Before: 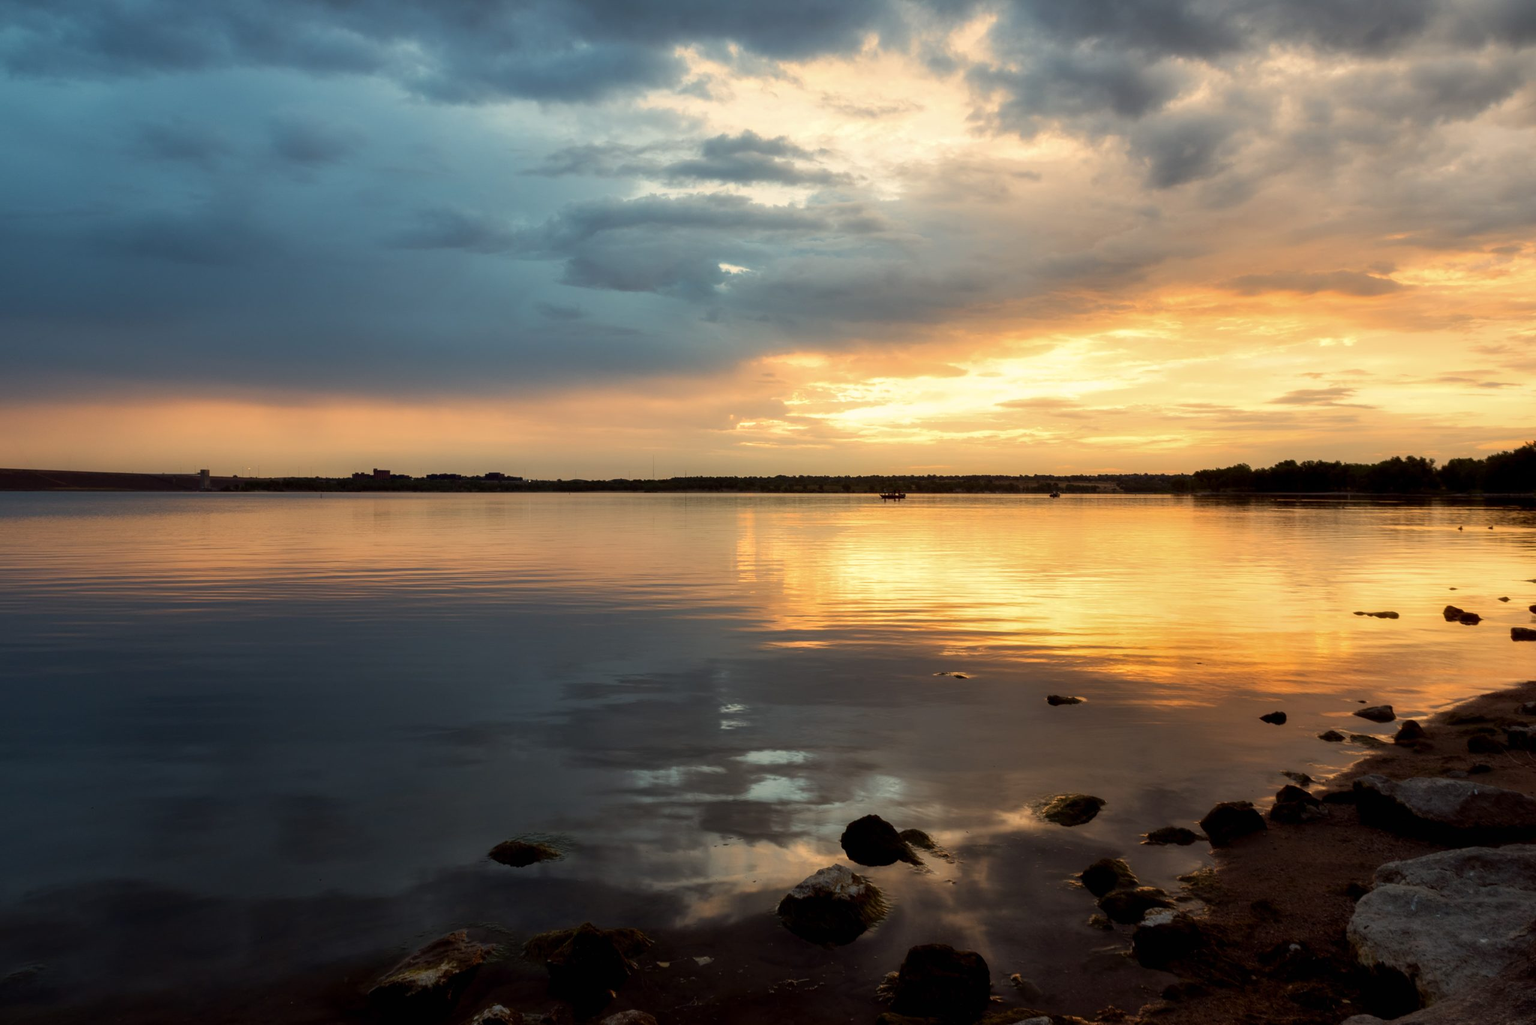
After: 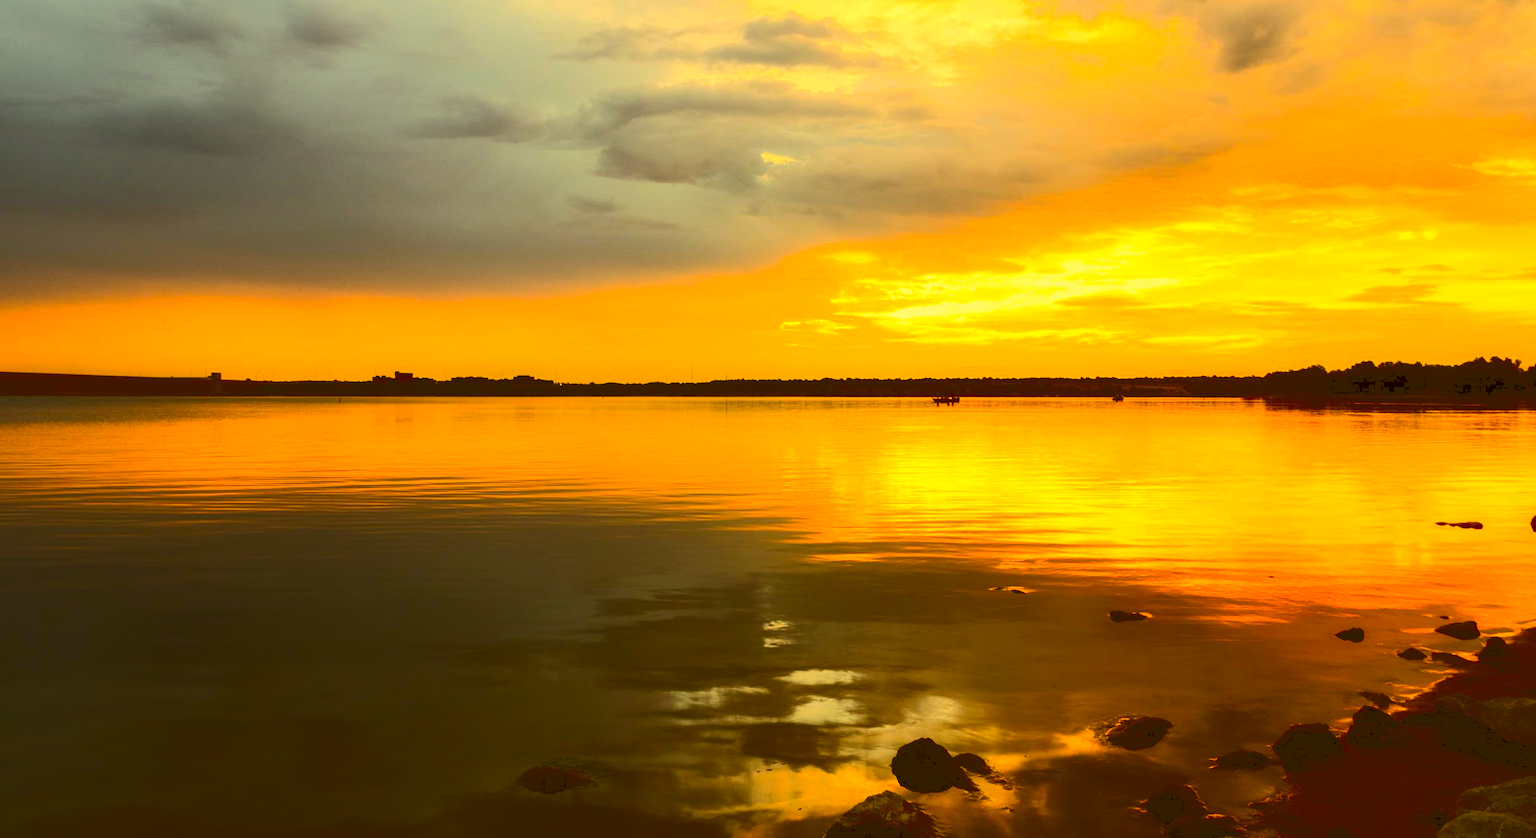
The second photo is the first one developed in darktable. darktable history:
crop and rotate: angle 0.079°, top 11.608%, right 5.516%, bottom 11.146%
exposure: exposure 0.208 EV, compensate highlight preservation false
color correction: highlights a* 10.9, highlights b* 30.03, shadows a* 2.81, shadows b* 18.28, saturation 1.74
tone curve: curves: ch0 [(0, 0) (0.003, 0.13) (0.011, 0.13) (0.025, 0.134) (0.044, 0.136) (0.069, 0.139) (0.1, 0.144) (0.136, 0.151) (0.177, 0.171) (0.224, 0.2) (0.277, 0.247) (0.335, 0.318) (0.399, 0.412) (0.468, 0.536) (0.543, 0.659) (0.623, 0.746) (0.709, 0.812) (0.801, 0.871) (0.898, 0.915) (1, 1)], color space Lab, independent channels, preserve colors none
